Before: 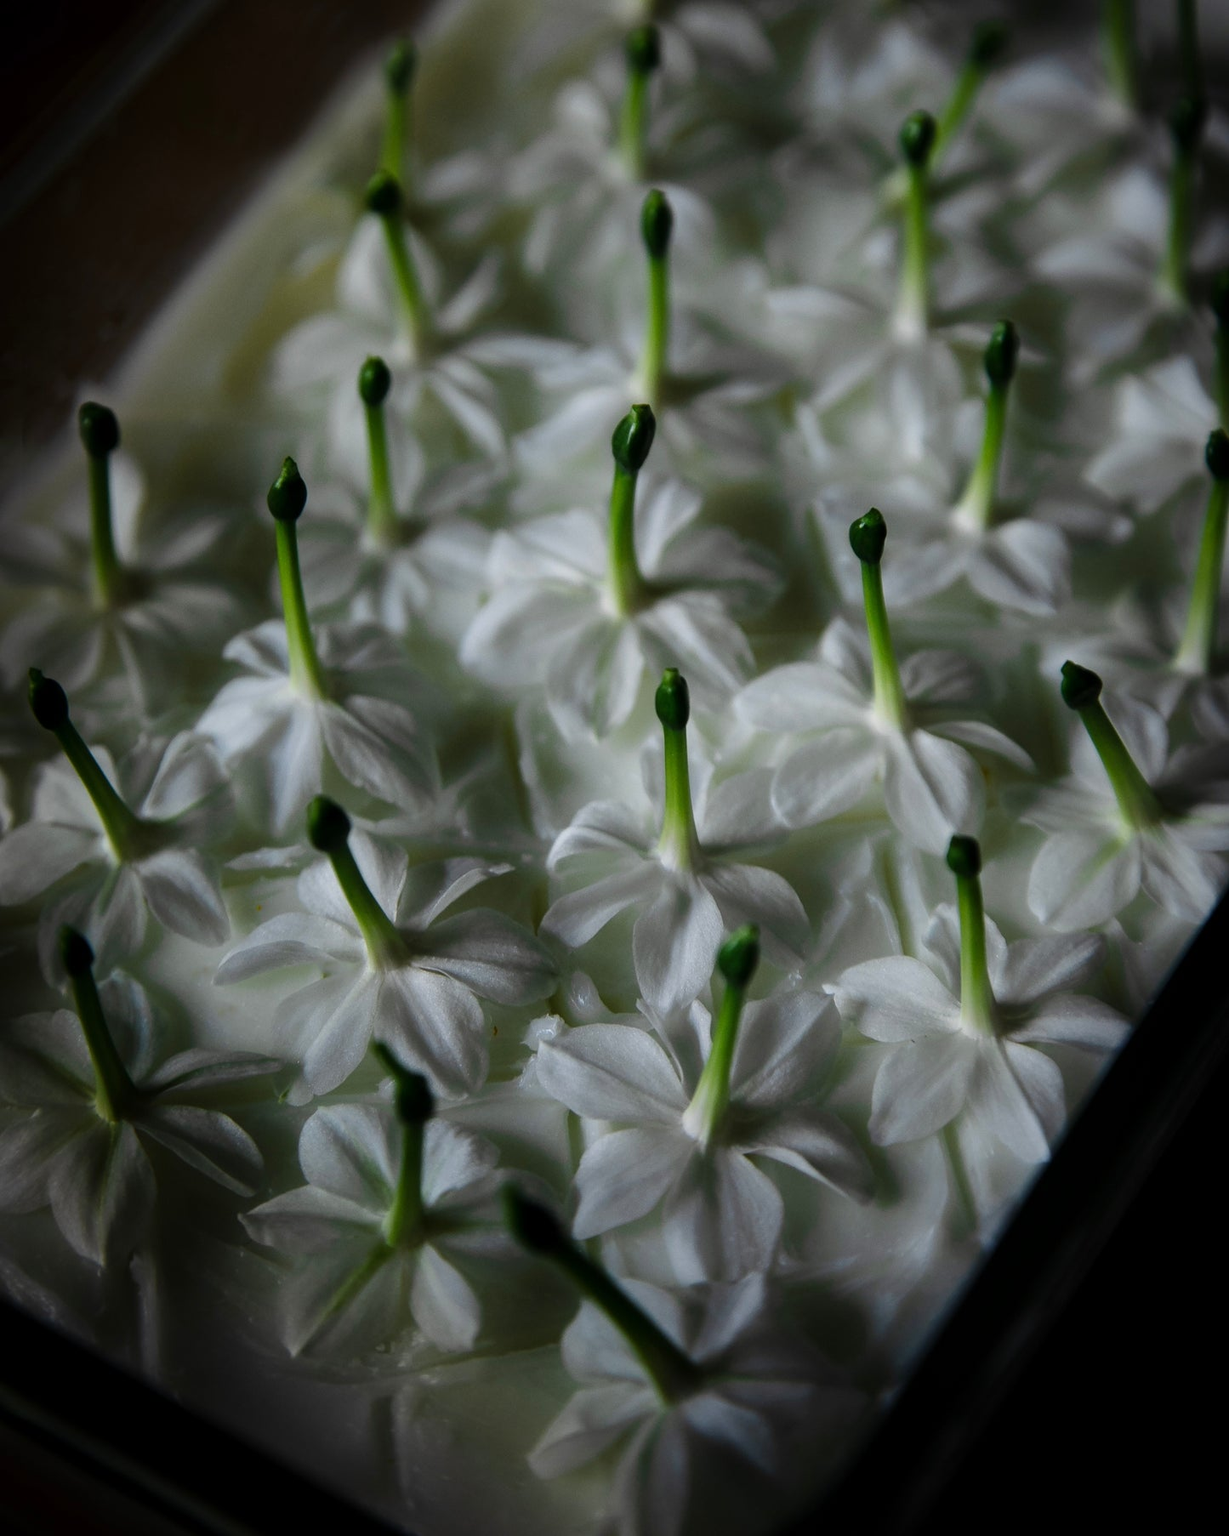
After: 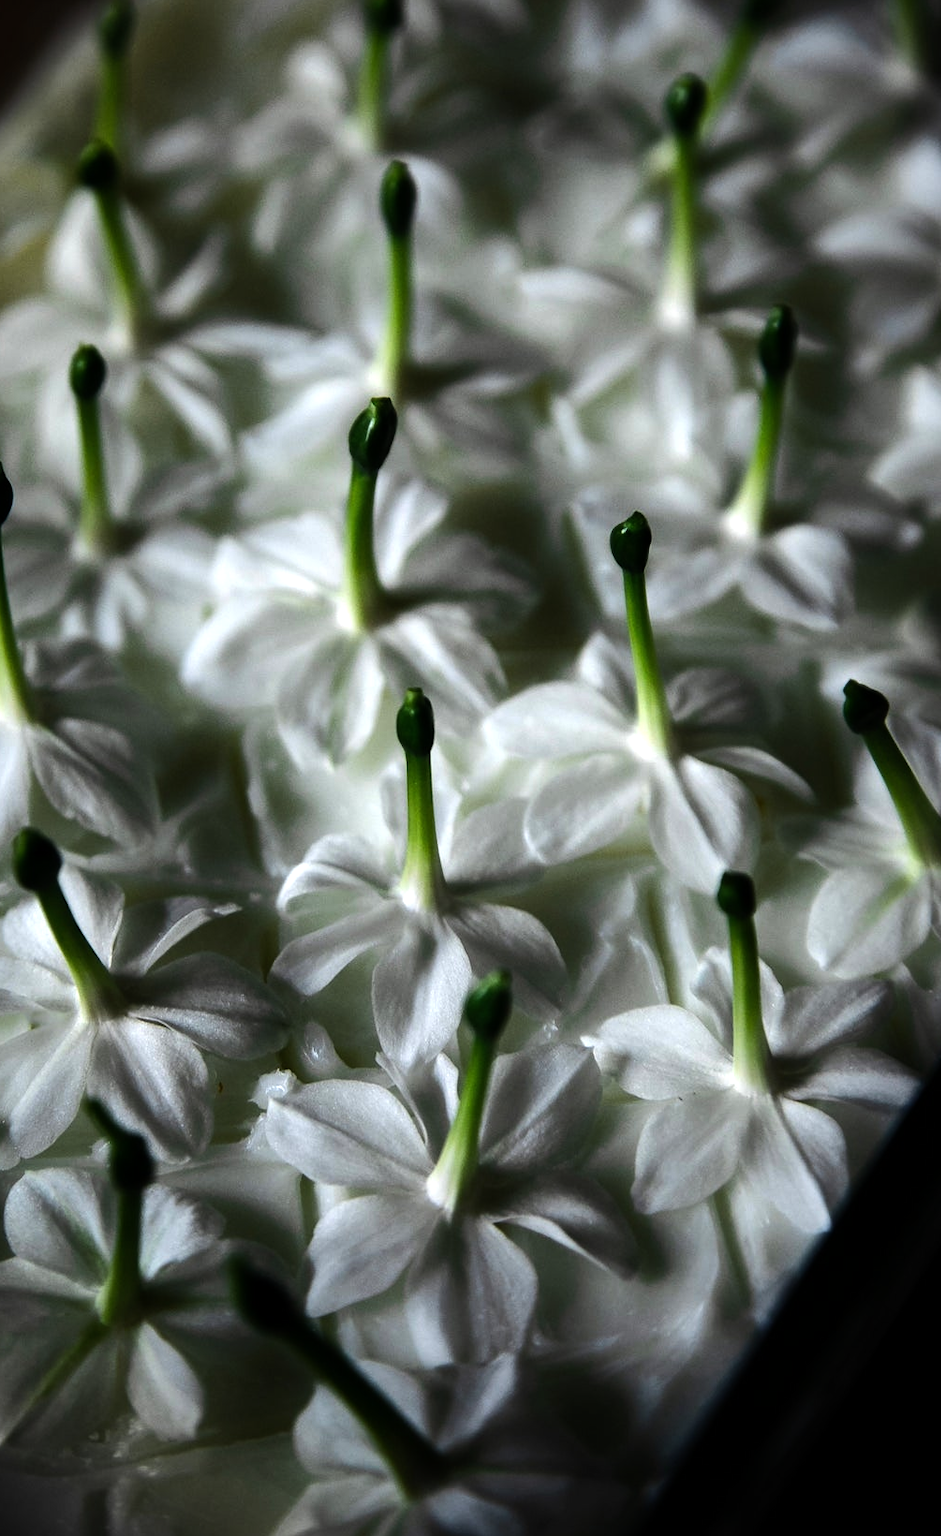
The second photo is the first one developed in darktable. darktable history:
crop and rotate: left 24.034%, top 2.838%, right 6.406%, bottom 6.299%
tone equalizer: -8 EV -1.08 EV, -7 EV -1.01 EV, -6 EV -0.867 EV, -5 EV -0.578 EV, -3 EV 0.578 EV, -2 EV 0.867 EV, -1 EV 1.01 EV, +0 EV 1.08 EV, edges refinement/feathering 500, mask exposure compensation -1.57 EV, preserve details no
